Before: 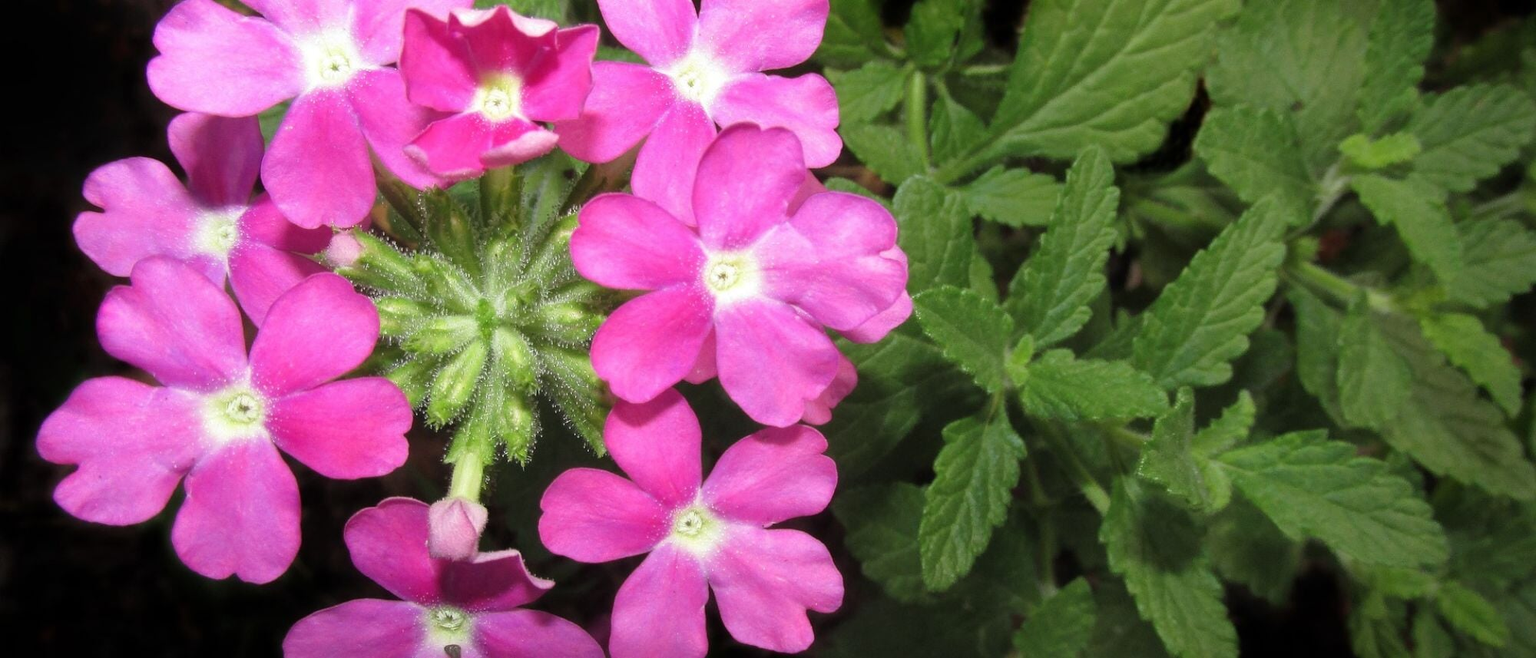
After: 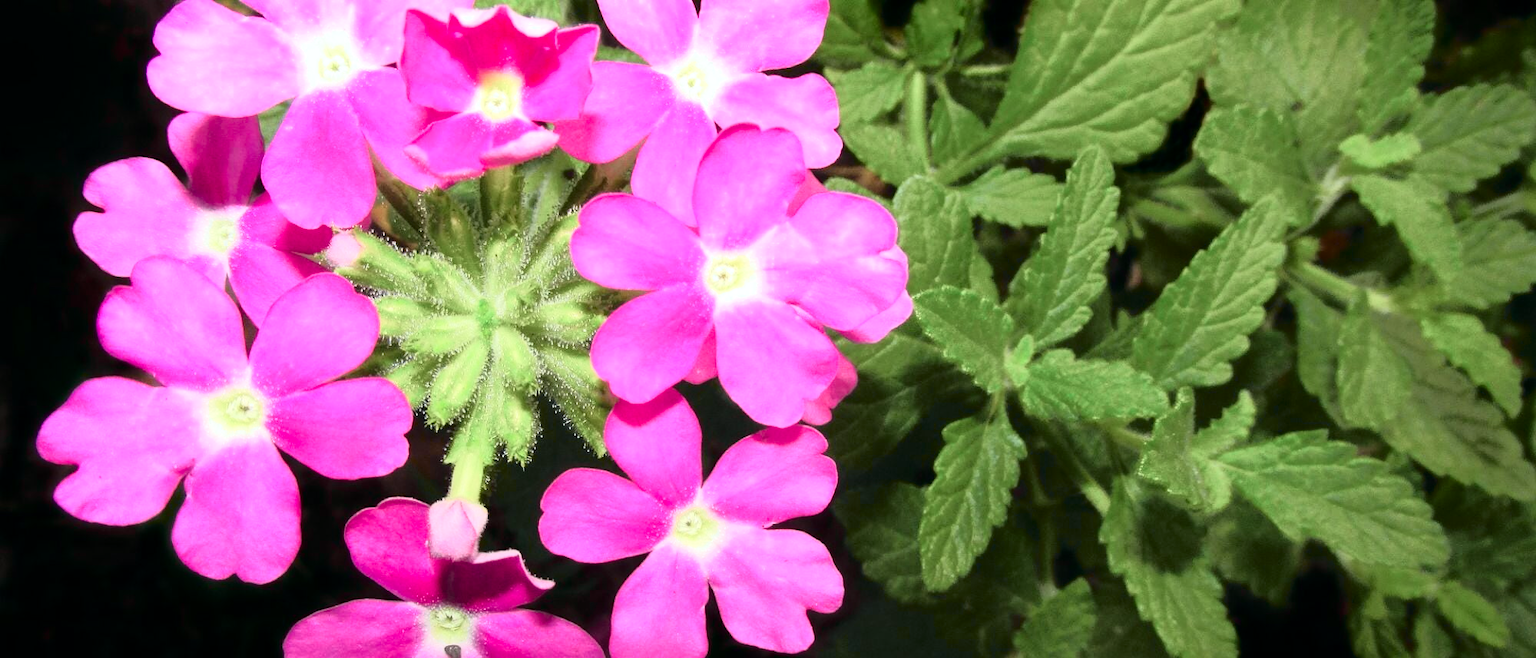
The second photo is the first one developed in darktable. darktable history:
tone curve: curves: ch0 [(0, 0) (0.081, 0.044) (0.192, 0.125) (0.283, 0.238) (0.416, 0.449) (0.495, 0.524) (0.661, 0.756) (0.788, 0.87) (1, 0.951)]; ch1 [(0, 0) (0.161, 0.092) (0.35, 0.33) (0.392, 0.392) (0.427, 0.426) (0.479, 0.472) (0.505, 0.497) (0.521, 0.524) (0.567, 0.56) (0.583, 0.592) (0.625, 0.627) (0.678, 0.733) (1, 1)]; ch2 [(0, 0) (0.346, 0.362) (0.404, 0.427) (0.502, 0.499) (0.531, 0.523) (0.544, 0.561) (0.58, 0.59) (0.629, 0.642) (0.717, 0.678) (1, 1)], color space Lab, independent channels, preserve colors none
exposure: exposure 0.556 EV, compensate highlight preservation false
